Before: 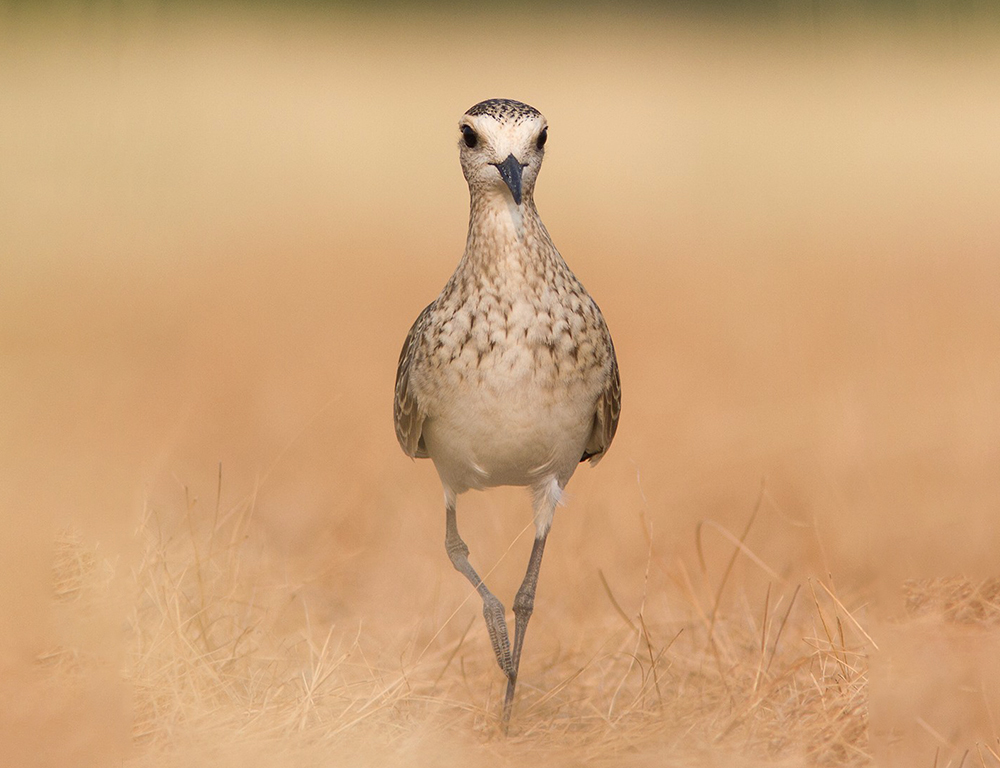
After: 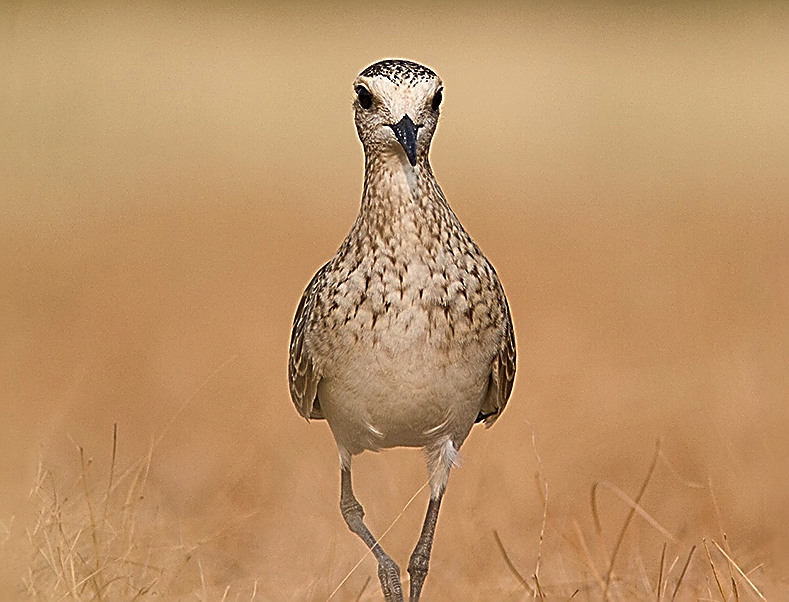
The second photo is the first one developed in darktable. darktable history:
sharpen: amount 1.984
crop and rotate: left 10.599%, top 5.133%, right 10.441%, bottom 16.475%
shadows and highlights: shadows 76.78, highlights -60.9, soften with gaussian
